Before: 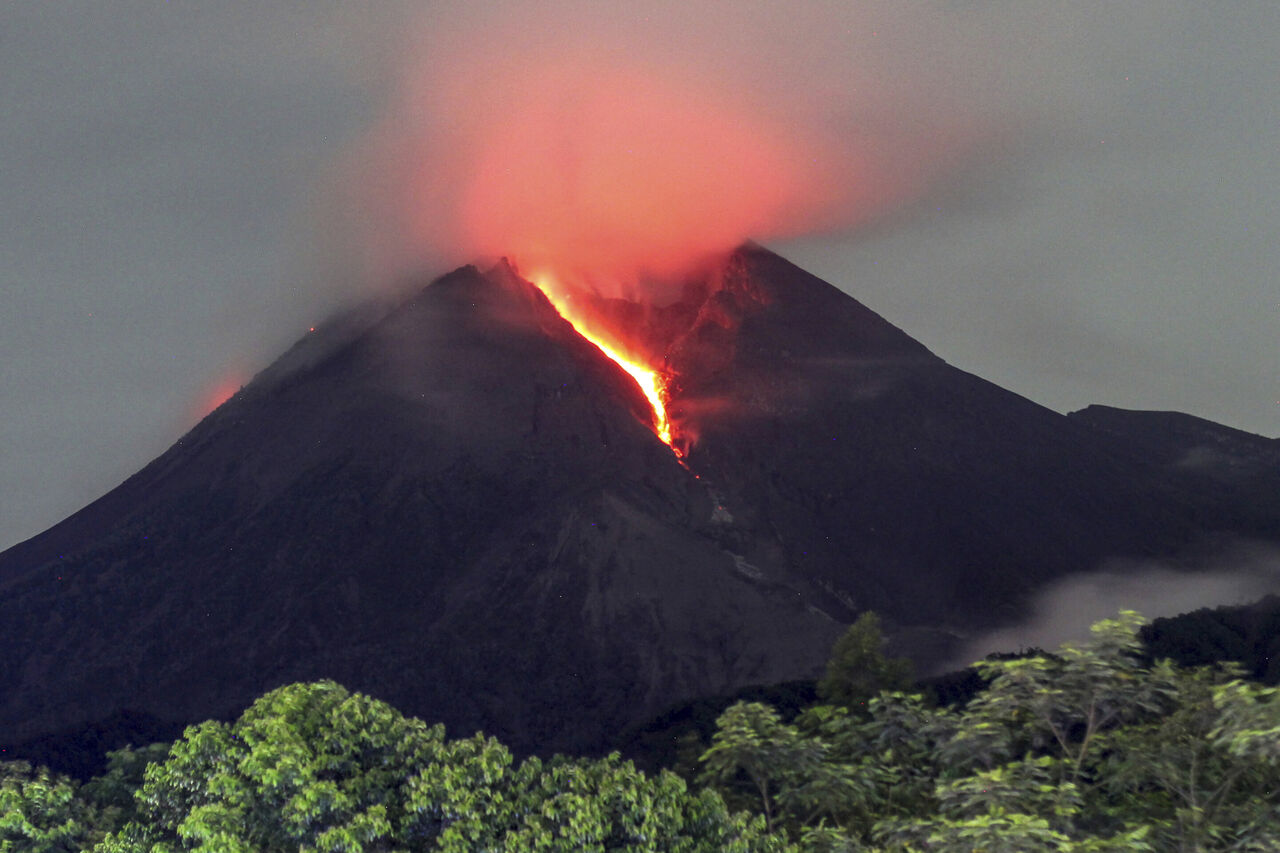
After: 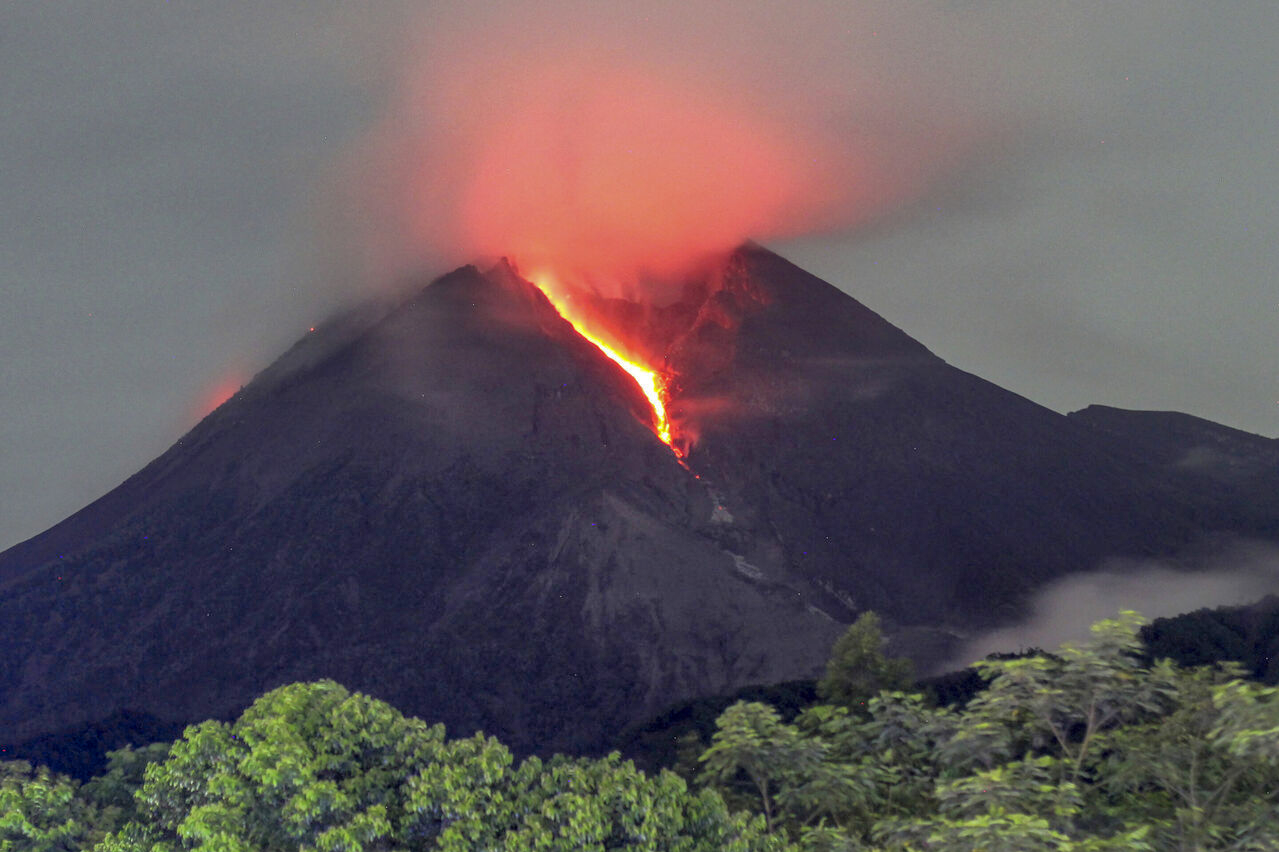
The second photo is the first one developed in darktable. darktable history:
color correction: highlights a* -0.131, highlights b* 0.145
crop and rotate: left 0.072%, bottom 0.004%
shadows and highlights: on, module defaults
